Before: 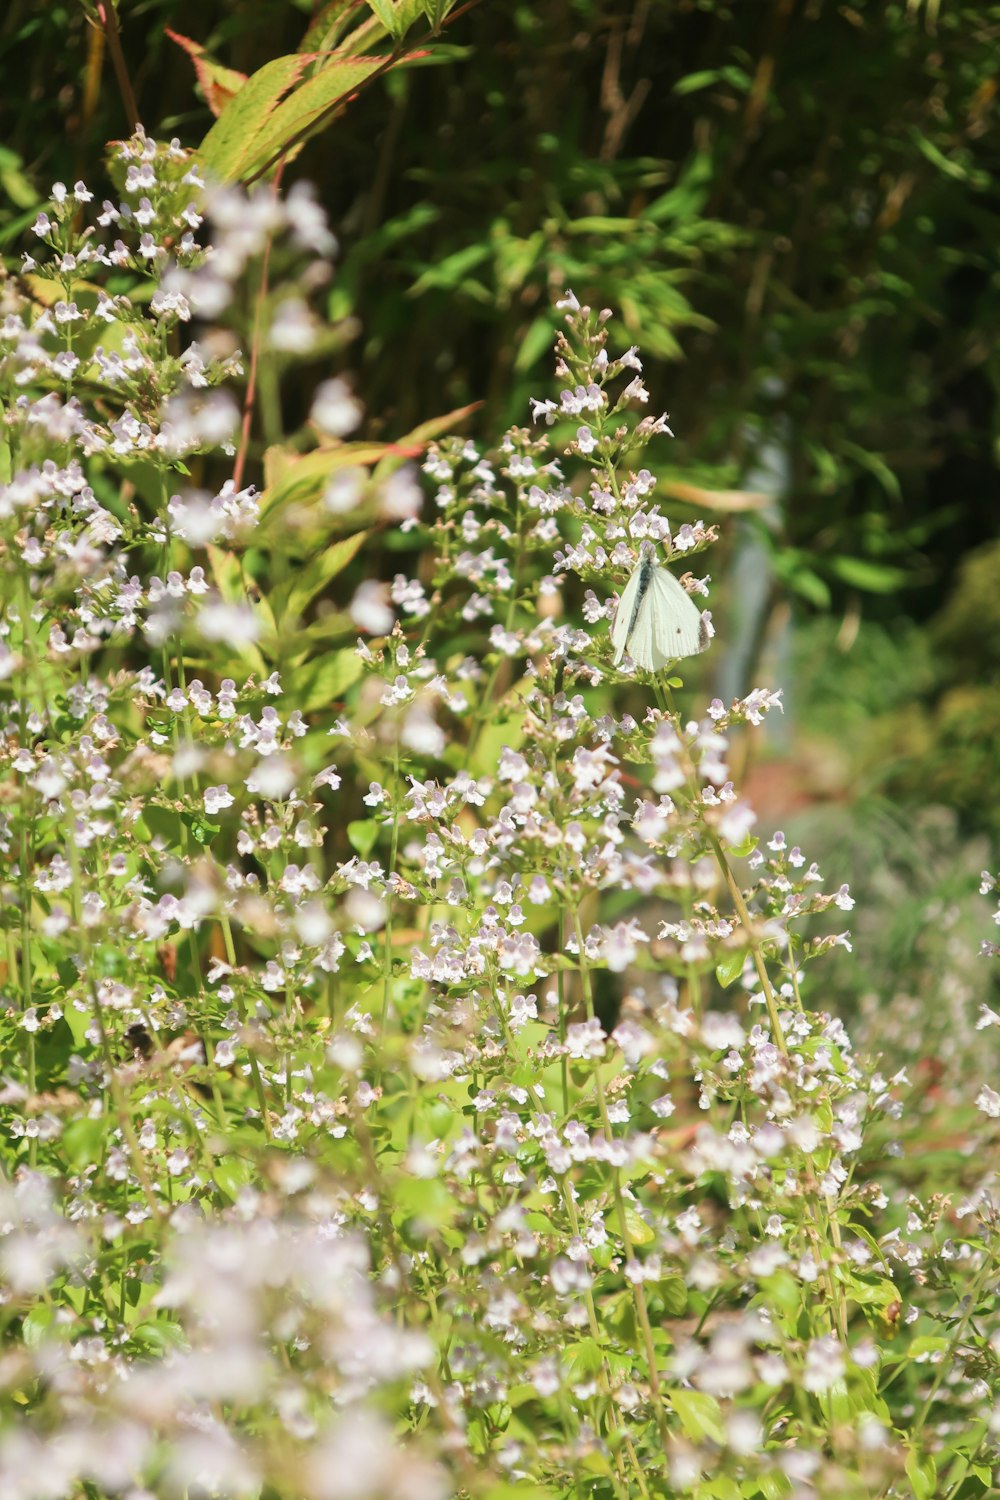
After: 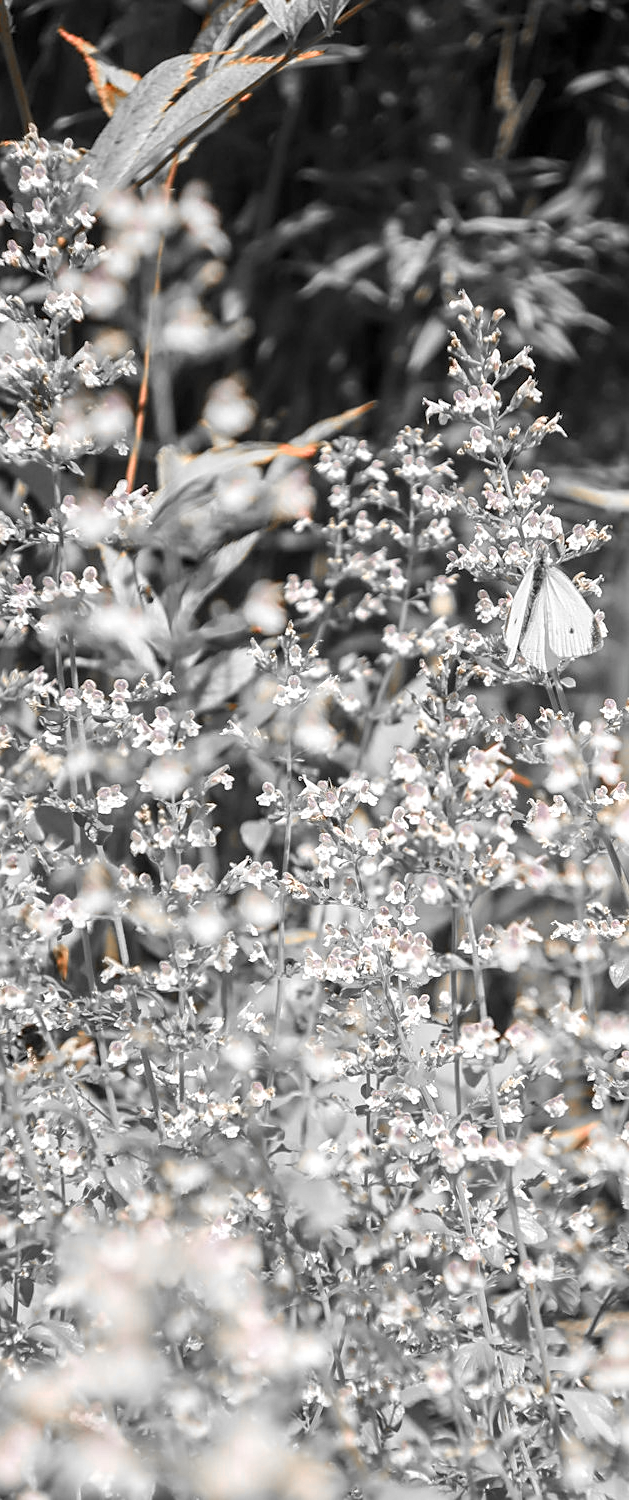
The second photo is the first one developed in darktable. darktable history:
color zones: curves: ch0 [(0, 0.65) (0.096, 0.644) (0.221, 0.539) (0.429, 0.5) (0.571, 0.5) (0.714, 0.5) (0.857, 0.5) (1, 0.65)]; ch1 [(0, 0.5) (0.143, 0.5) (0.257, -0.002) (0.429, 0.04) (0.571, -0.001) (0.714, -0.015) (0.857, 0.024) (1, 0.5)]
crop: left 10.718%, right 26.318%
sharpen: on, module defaults
local contrast: highlights 62%, detail 143%, midtone range 0.426
